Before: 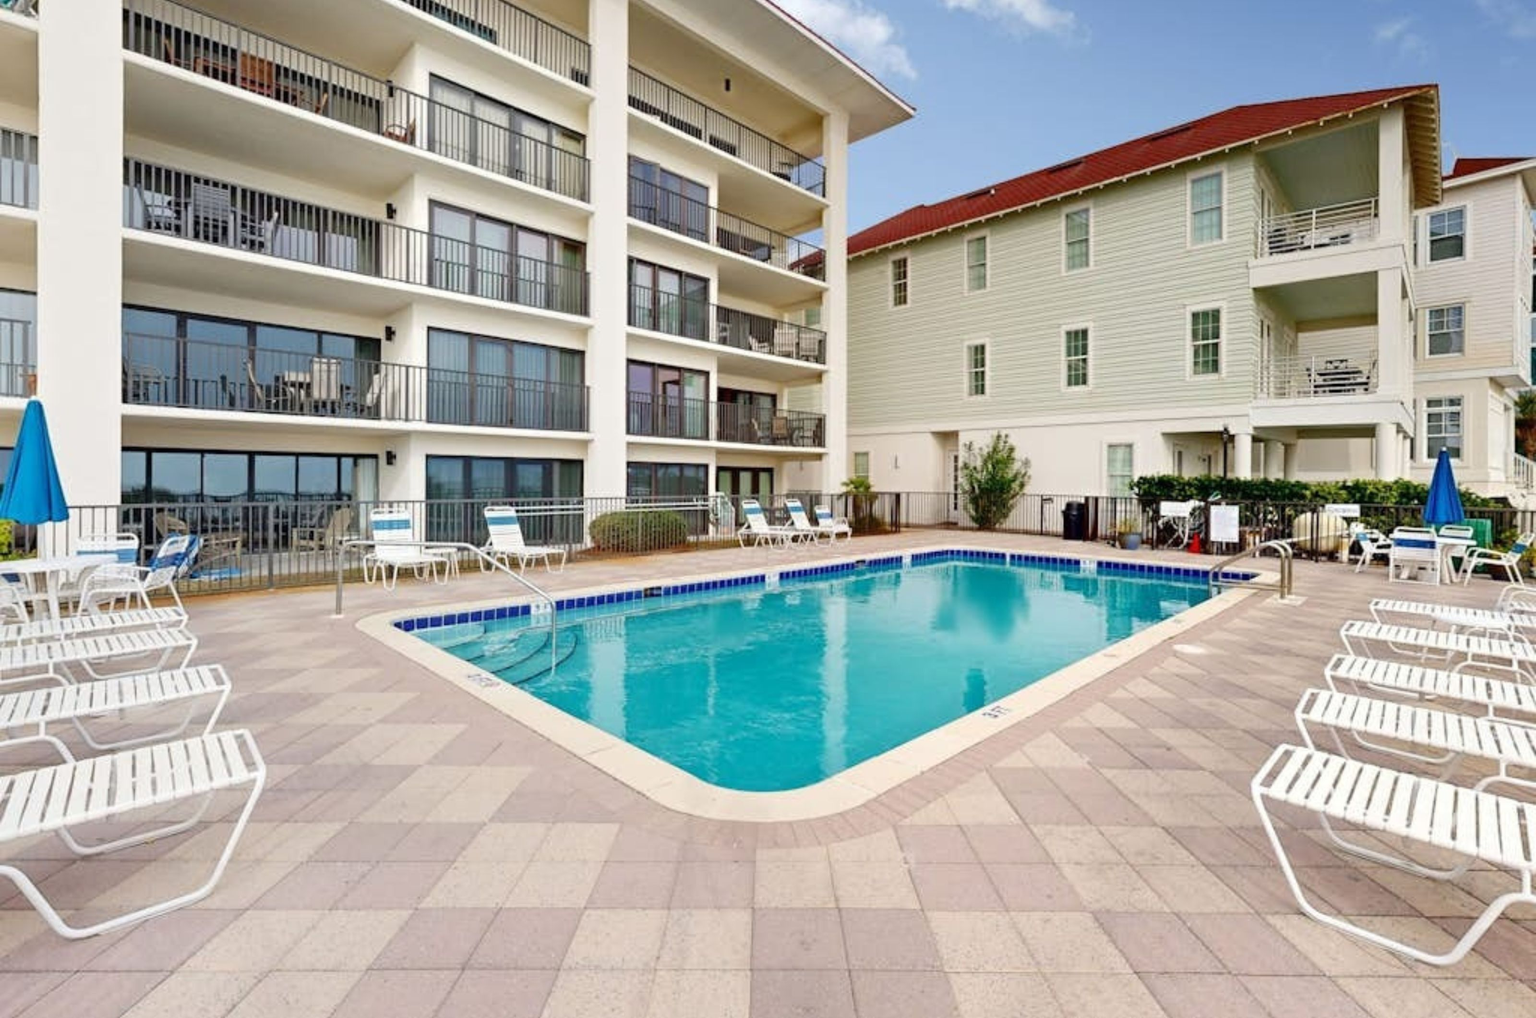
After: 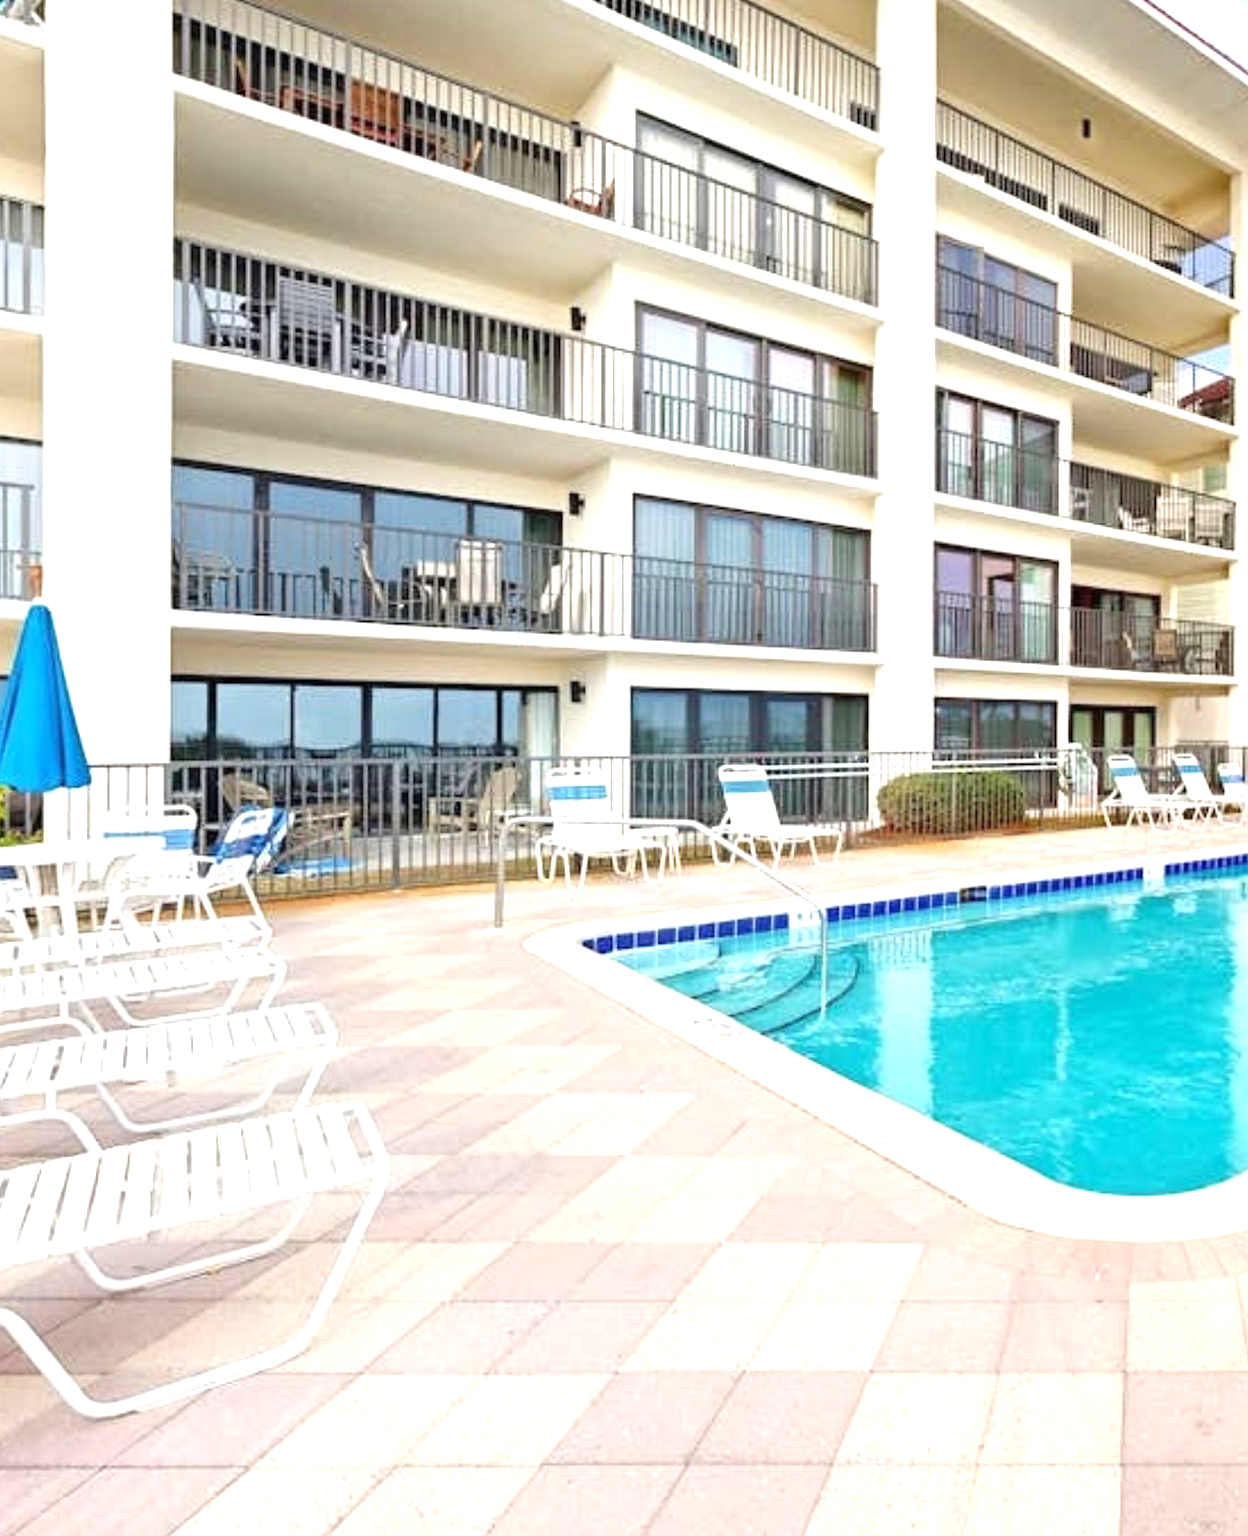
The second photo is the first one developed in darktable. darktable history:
exposure: exposure 0.921 EV, compensate highlight preservation false
crop: left 0.587%, right 45.588%, bottom 0.086%
